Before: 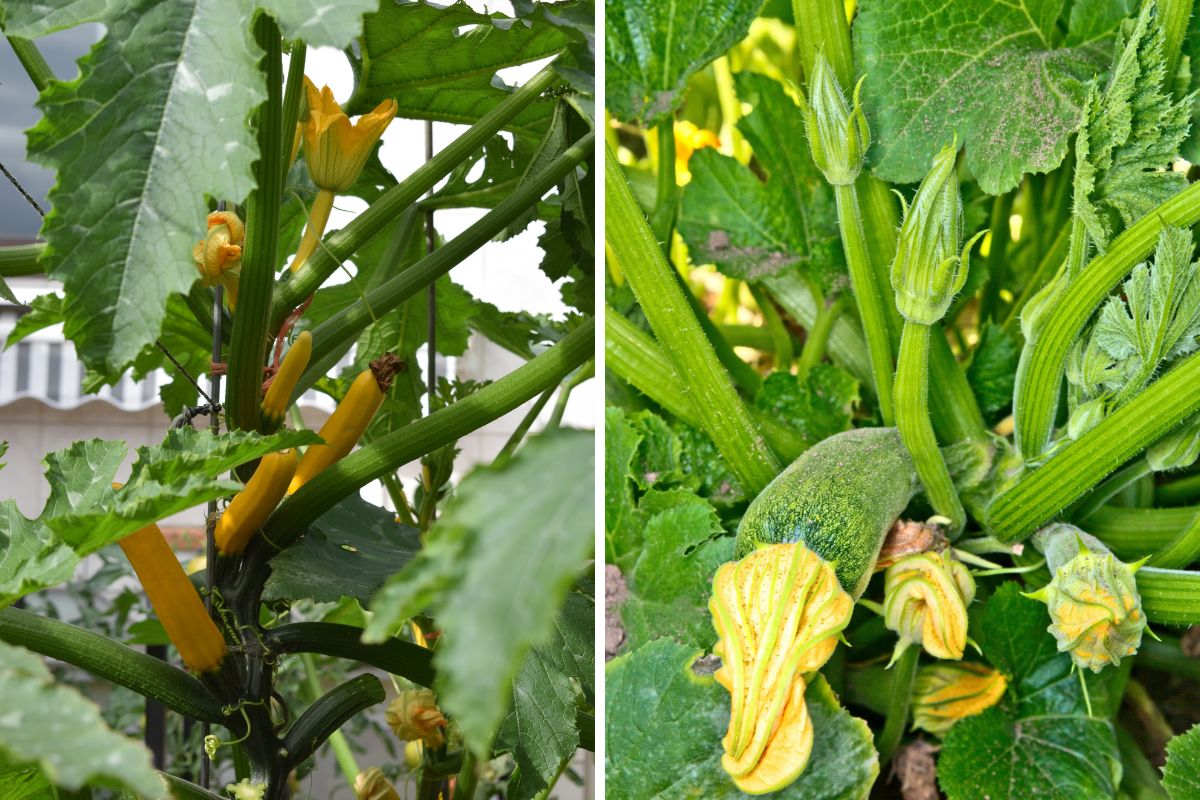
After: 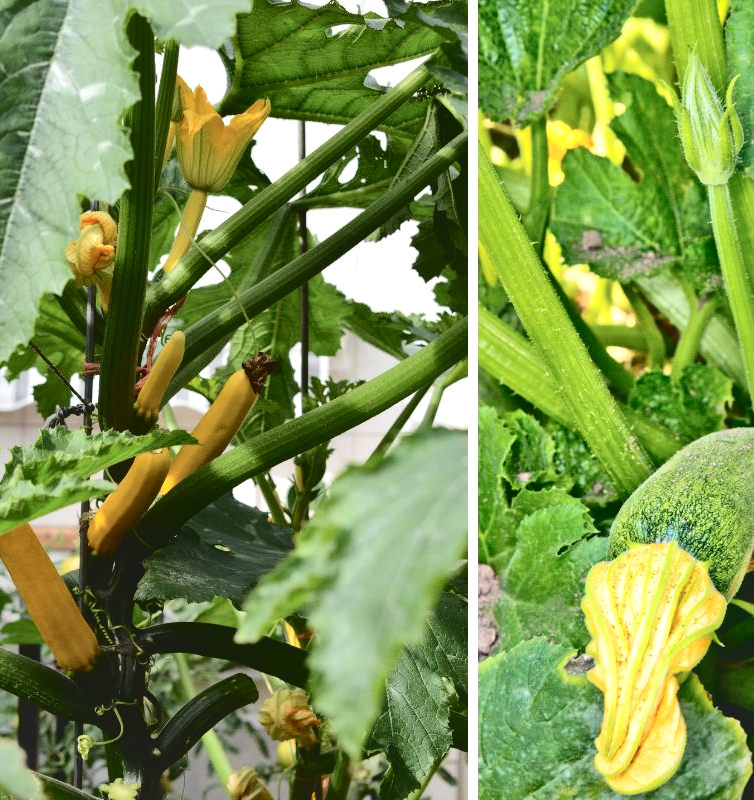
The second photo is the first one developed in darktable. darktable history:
local contrast: mode bilateral grid, contrast 19, coarseness 51, detail 171%, midtone range 0.2
tone curve: curves: ch0 [(0, 0) (0.003, 0.14) (0.011, 0.141) (0.025, 0.141) (0.044, 0.142) (0.069, 0.146) (0.1, 0.151) (0.136, 0.16) (0.177, 0.182) (0.224, 0.214) (0.277, 0.272) (0.335, 0.35) (0.399, 0.453) (0.468, 0.548) (0.543, 0.634) (0.623, 0.715) (0.709, 0.778) (0.801, 0.848) (0.898, 0.902) (1, 1)], color space Lab, independent channels, preserve colors none
crop: left 10.609%, right 26.48%
